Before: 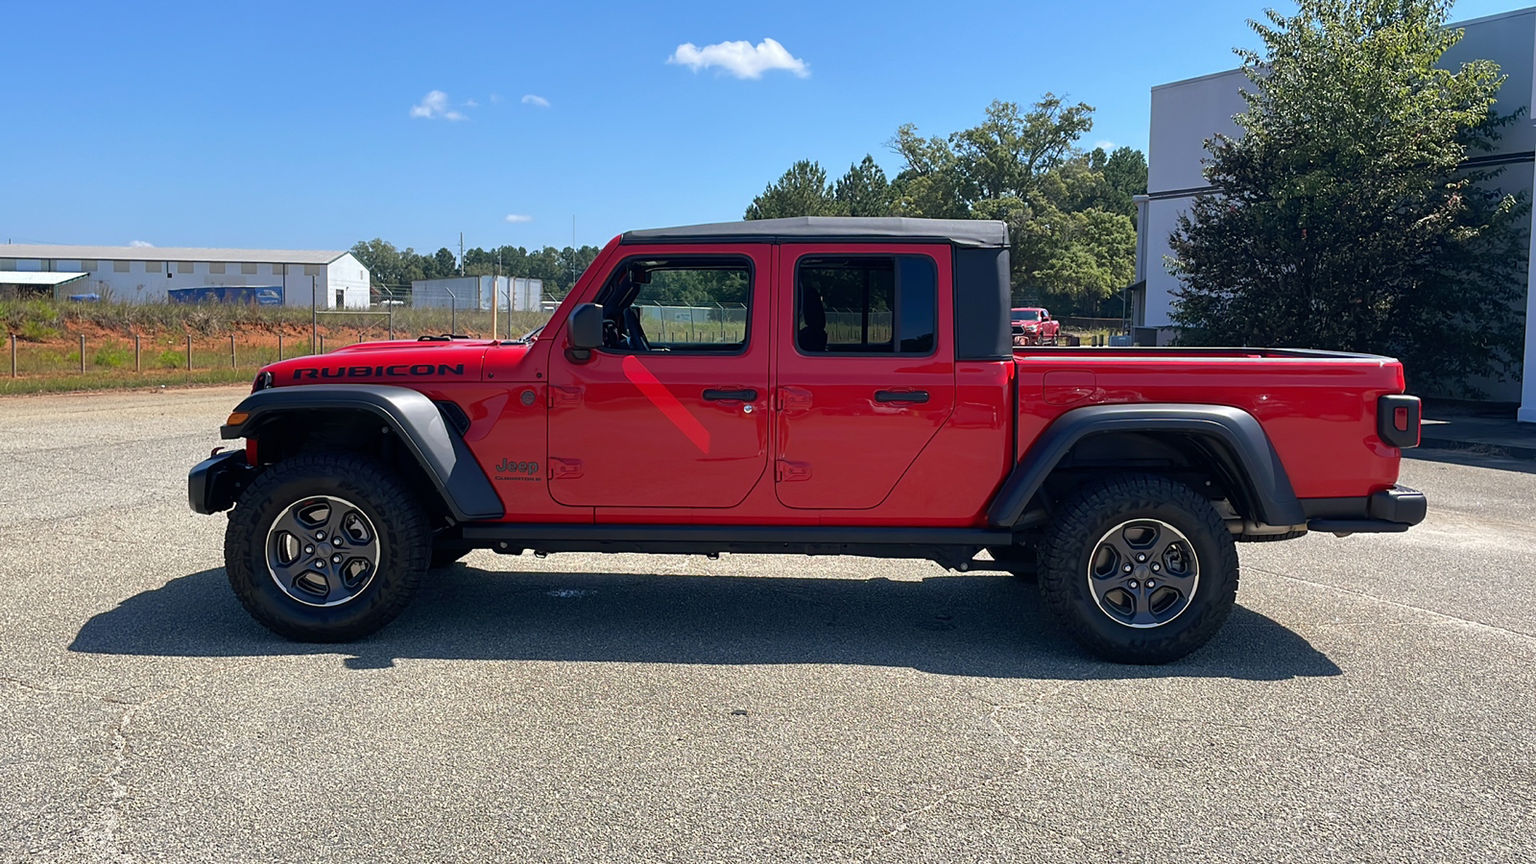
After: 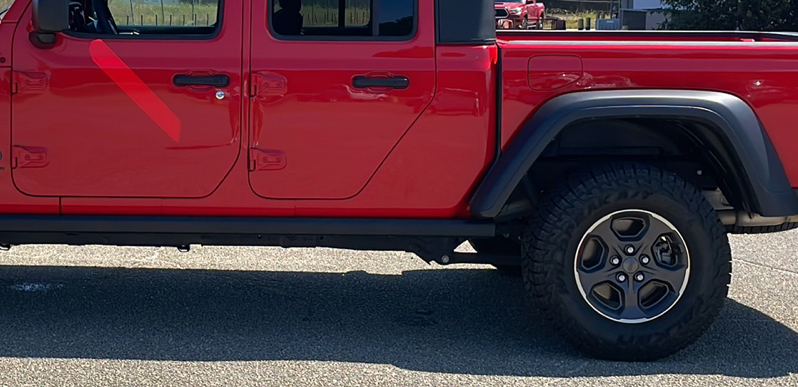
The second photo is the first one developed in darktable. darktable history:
tone equalizer: edges refinement/feathering 500, mask exposure compensation -1.57 EV, preserve details no
crop: left 34.961%, top 36.862%, right 15.118%, bottom 20.075%
